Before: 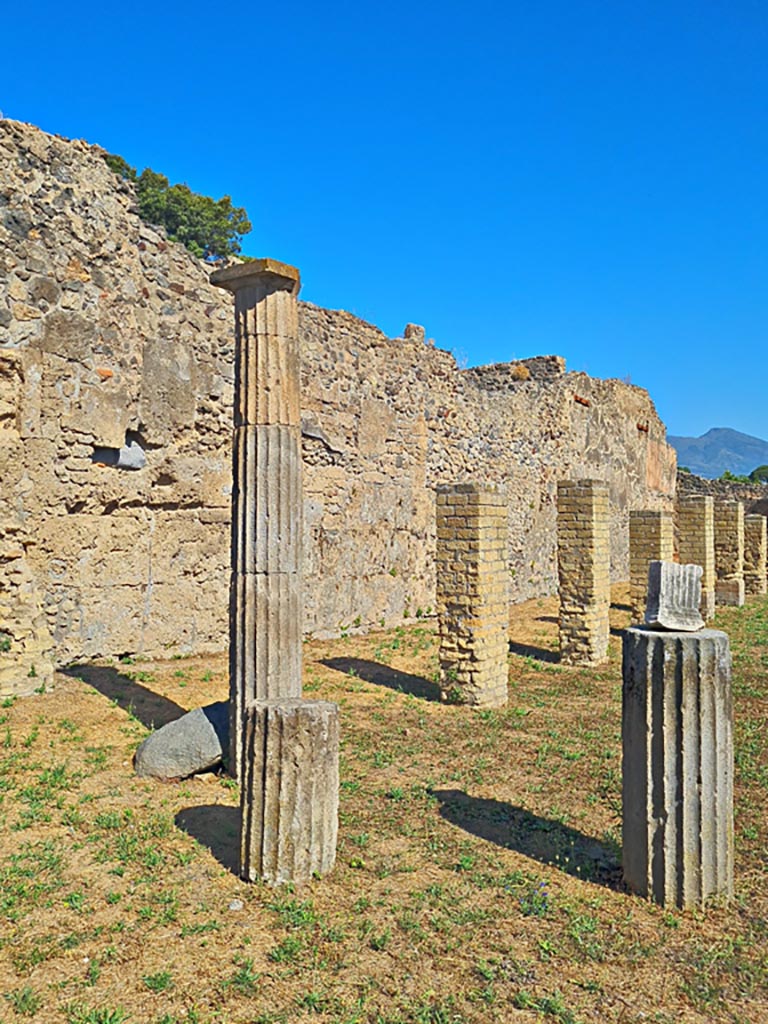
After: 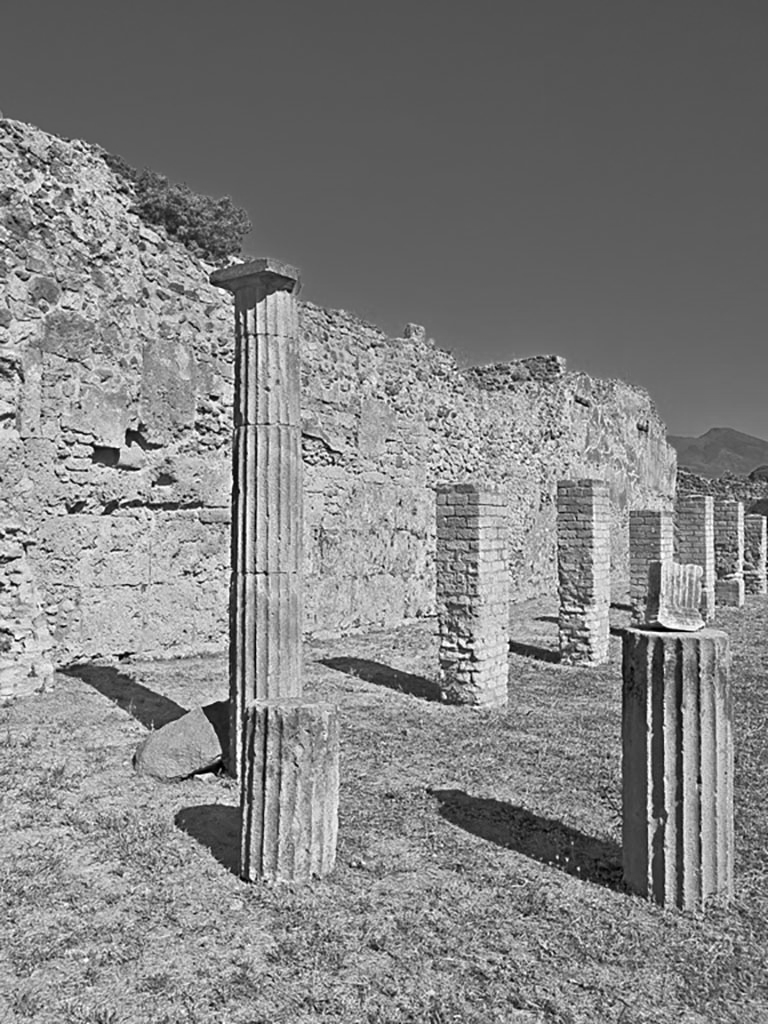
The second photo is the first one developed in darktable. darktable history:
color zones: curves: ch0 [(0.002, 0.593) (0.143, 0.417) (0.285, 0.541) (0.455, 0.289) (0.608, 0.327) (0.727, 0.283) (0.869, 0.571) (1, 0.603)]; ch1 [(0, 0) (0.143, 0) (0.286, 0) (0.429, 0) (0.571, 0) (0.714, 0) (0.857, 0)]
